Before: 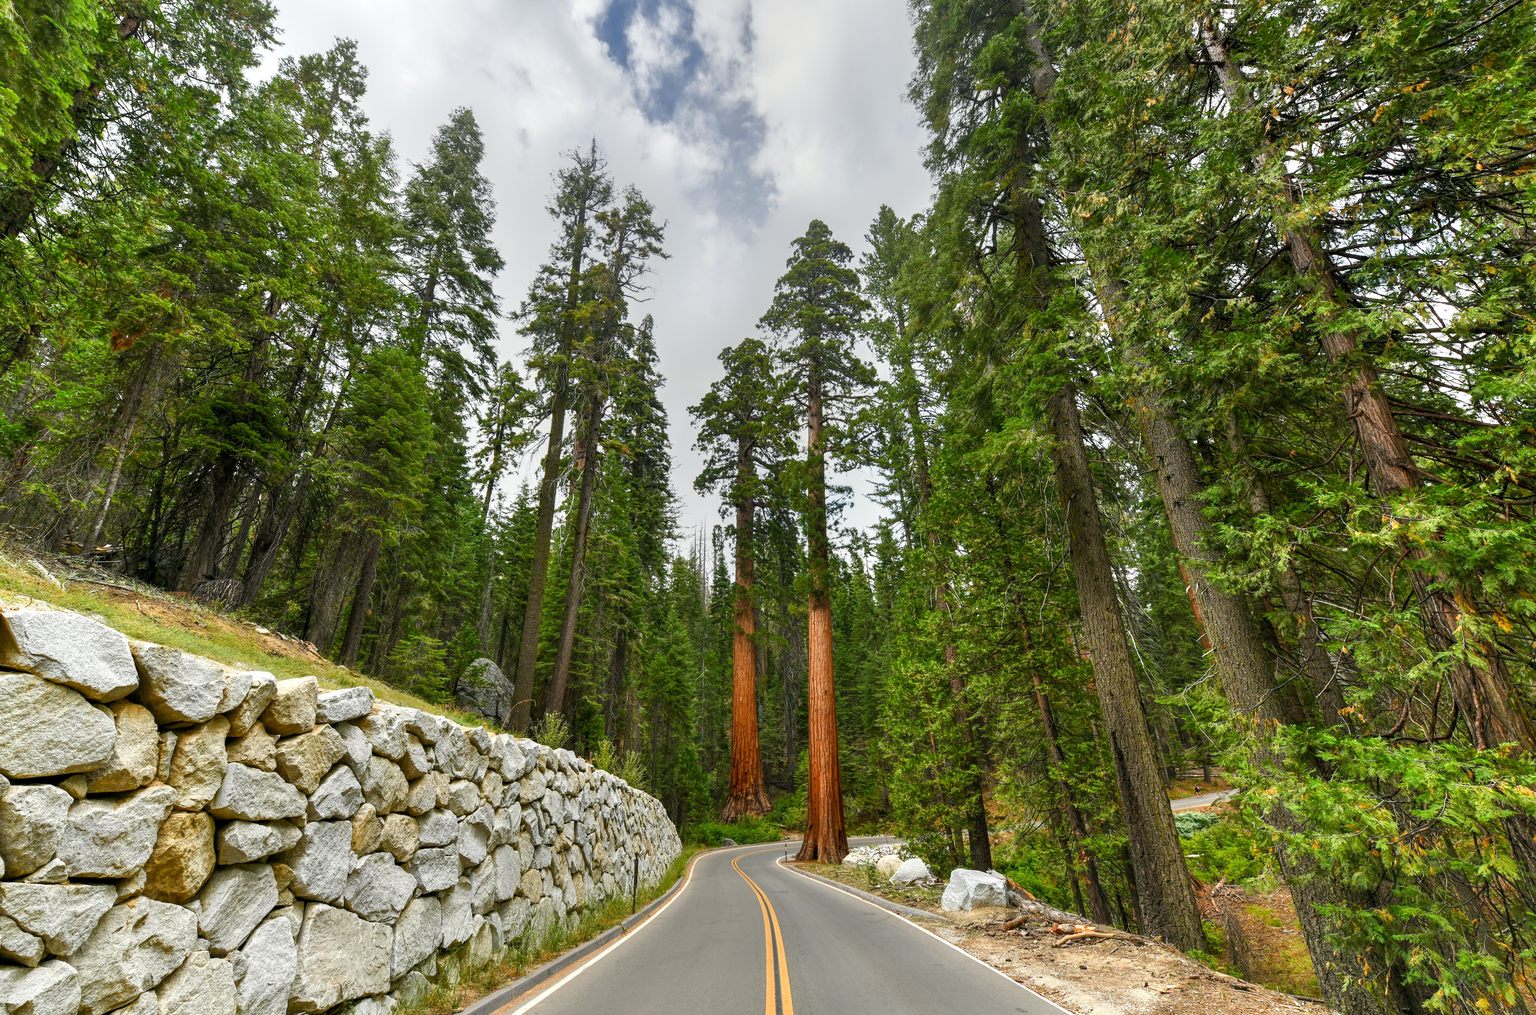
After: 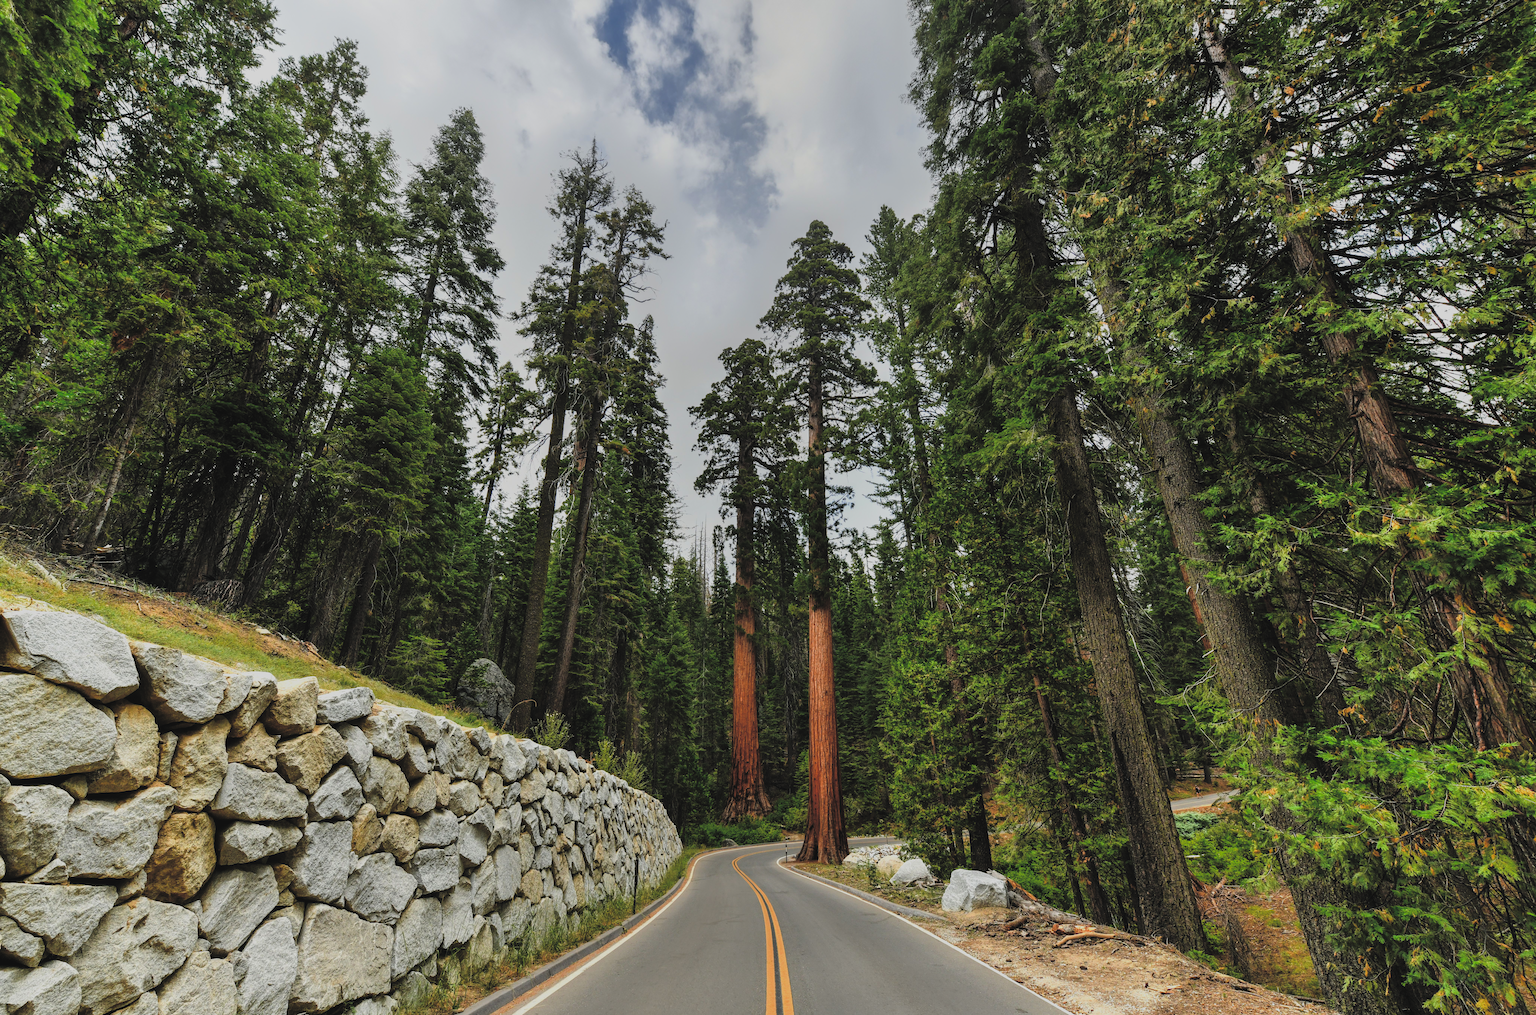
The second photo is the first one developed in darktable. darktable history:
rgb curve: curves: ch0 [(0, 0.186) (0.314, 0.284) (0.775, 0.708) (1, 1)], compensate middle gray true, preserve colors none
filmic rgb: black relative exposure -4.58 EV, white relative exposure 4.8 EV, threshold 3 EV, hardness 2.36, latitude 36.07%, contrast 1.048, highlights saturation mix 1.32%, shadows ↔ highlights balance 1.25%, color science v4 (2020), enable highlight reconstruction true
